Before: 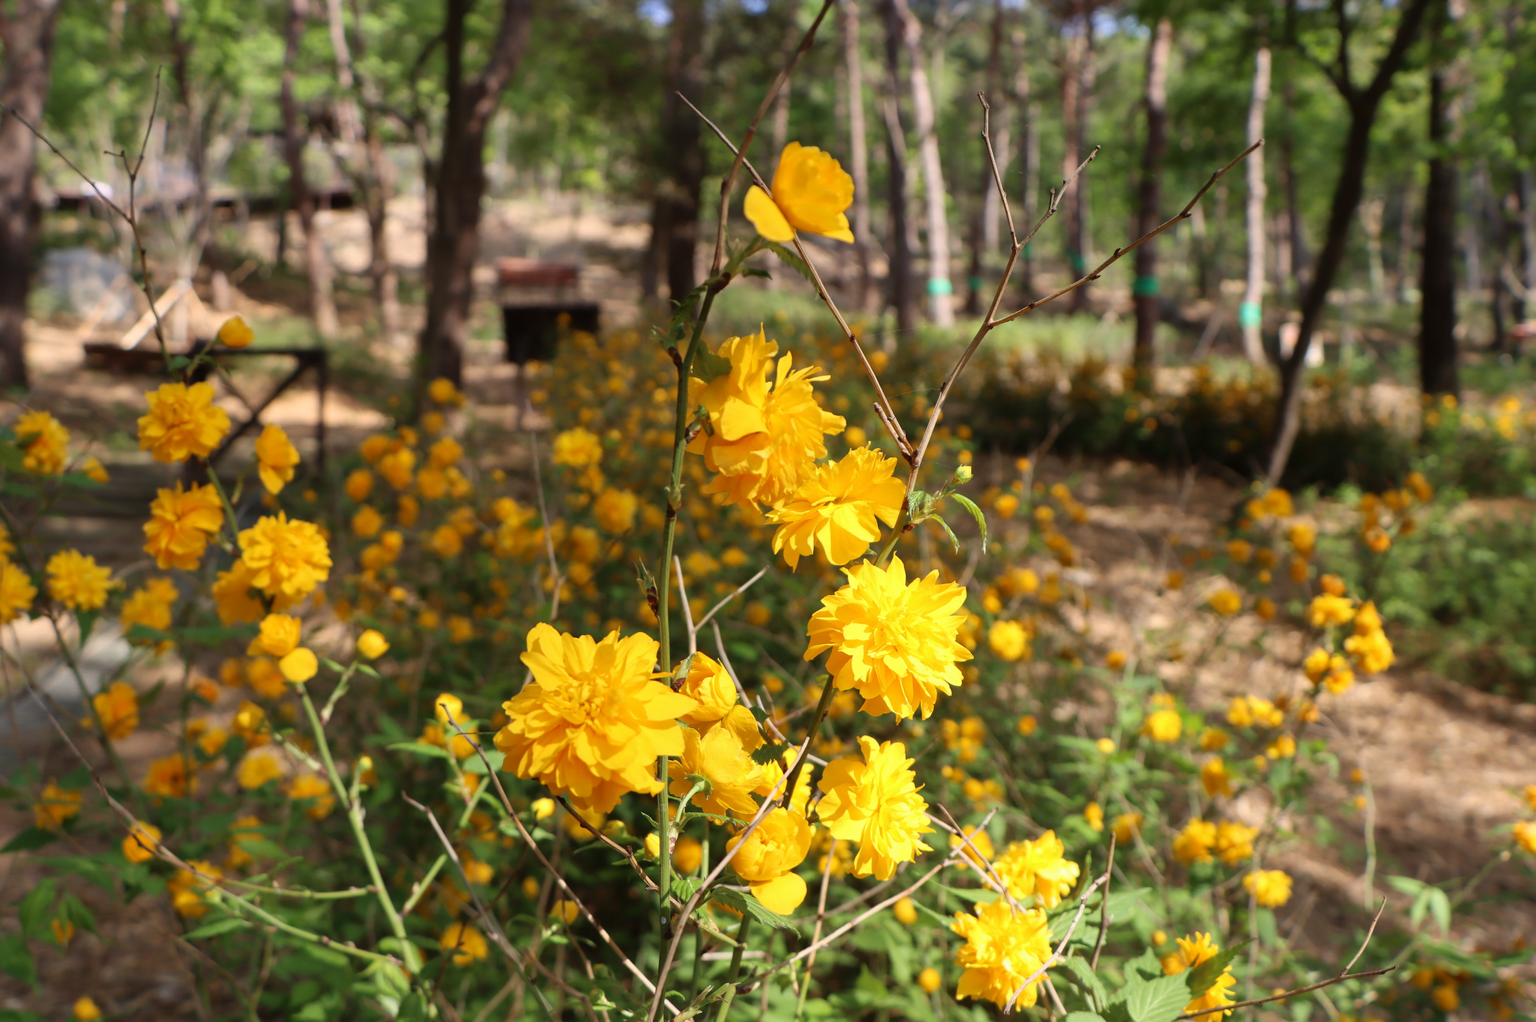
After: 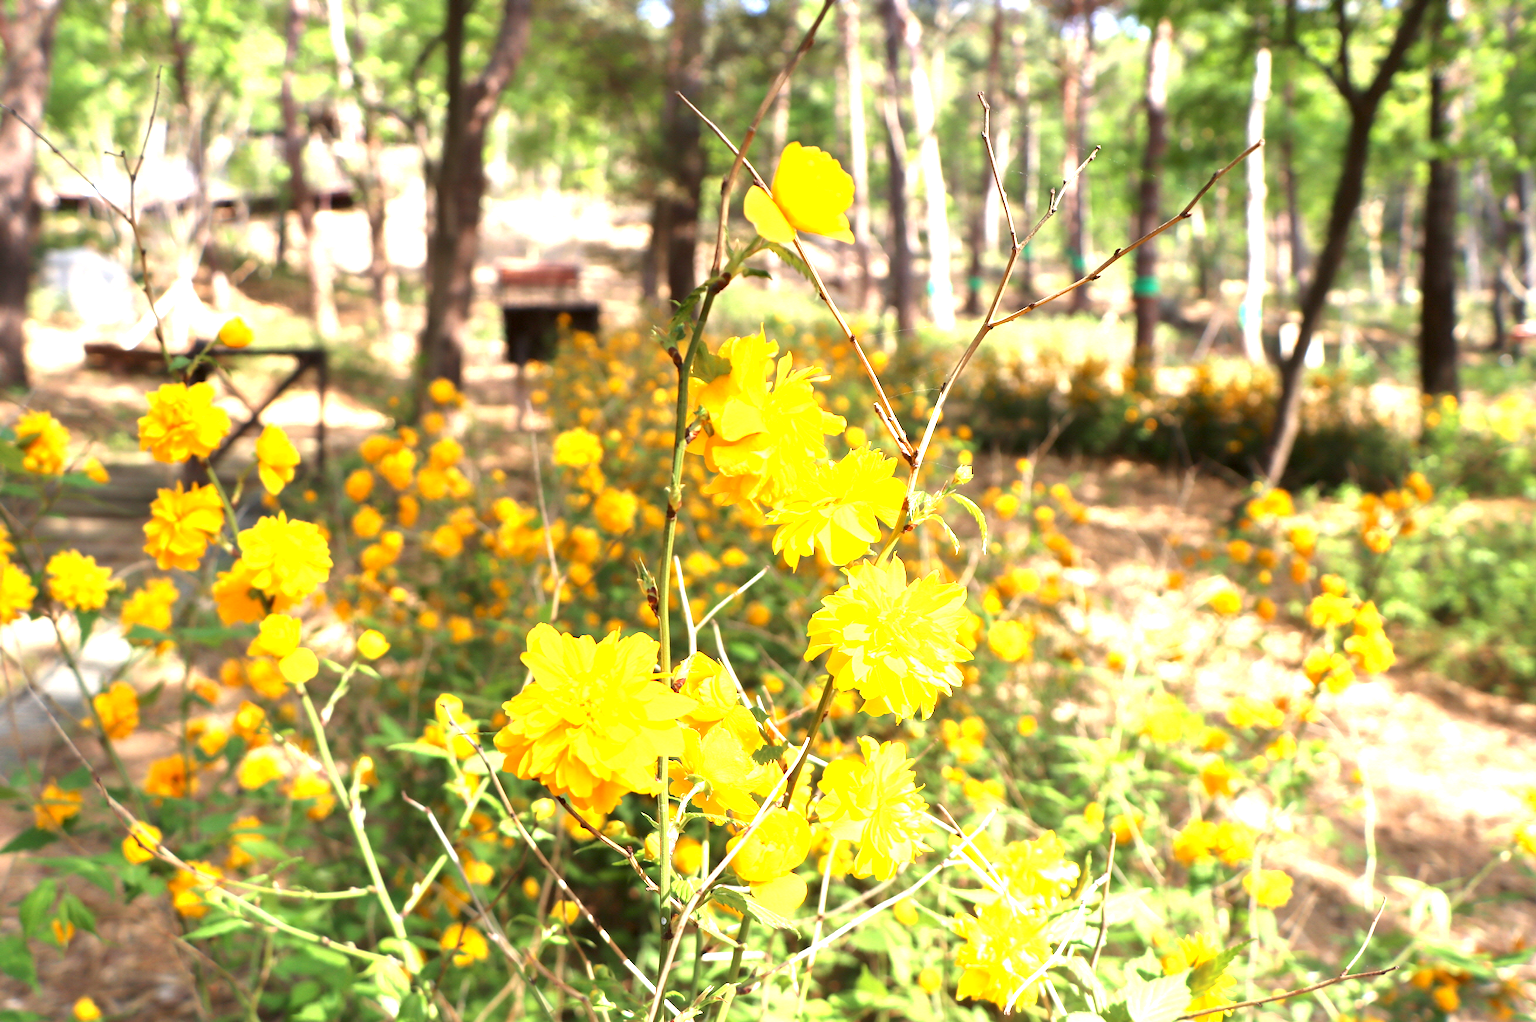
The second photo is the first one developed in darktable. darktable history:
exposure: black level correction 0.001, exposure 1.996 EV, compensate exposure bias true, compensate highlight preservation false
